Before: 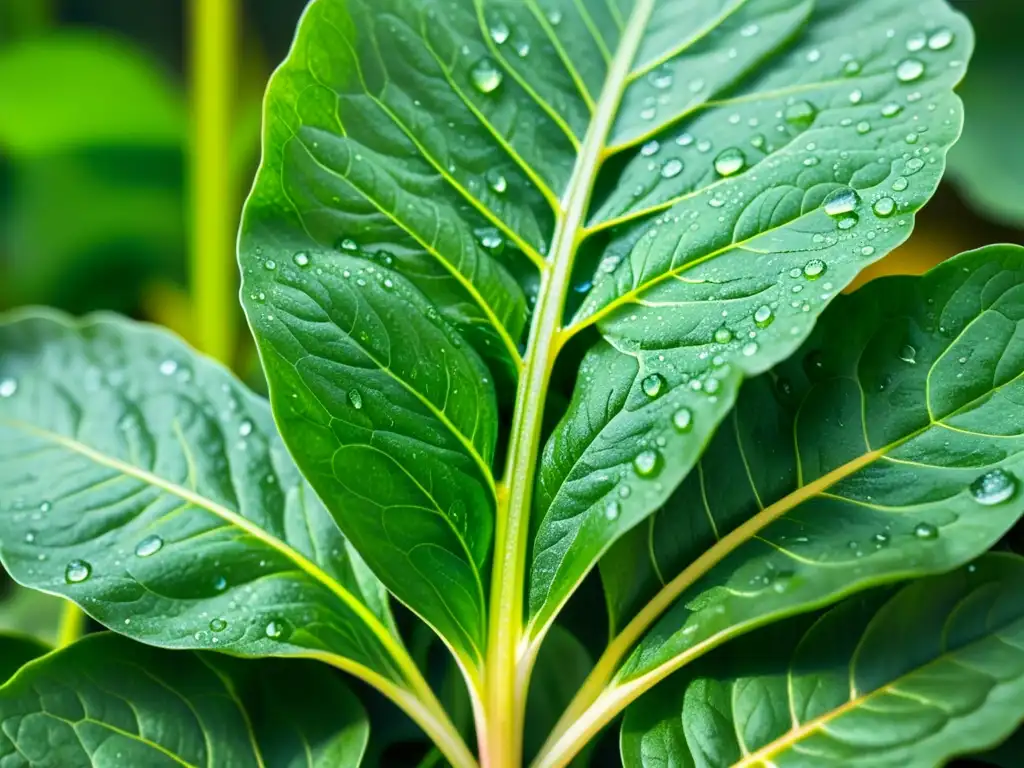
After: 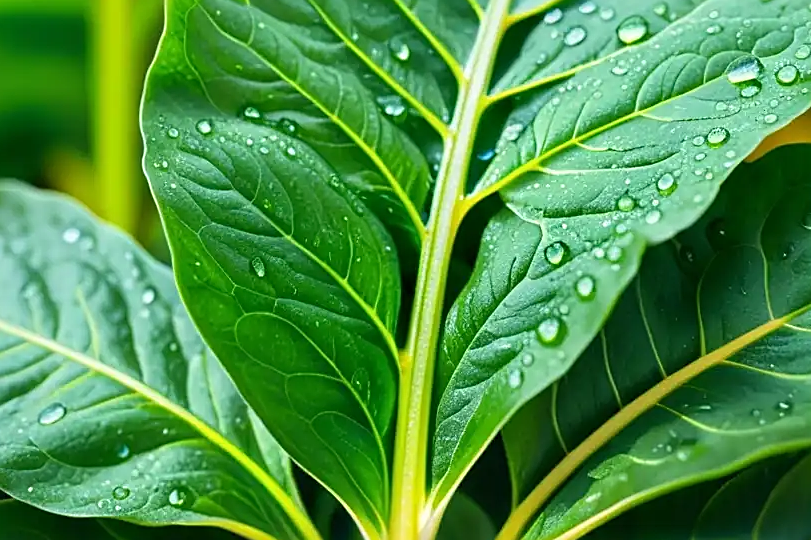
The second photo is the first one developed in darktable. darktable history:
crop: left 9.55%, top 17.191%, right 11.248%, bottom 12.373%
sharpen: on, module defaults
